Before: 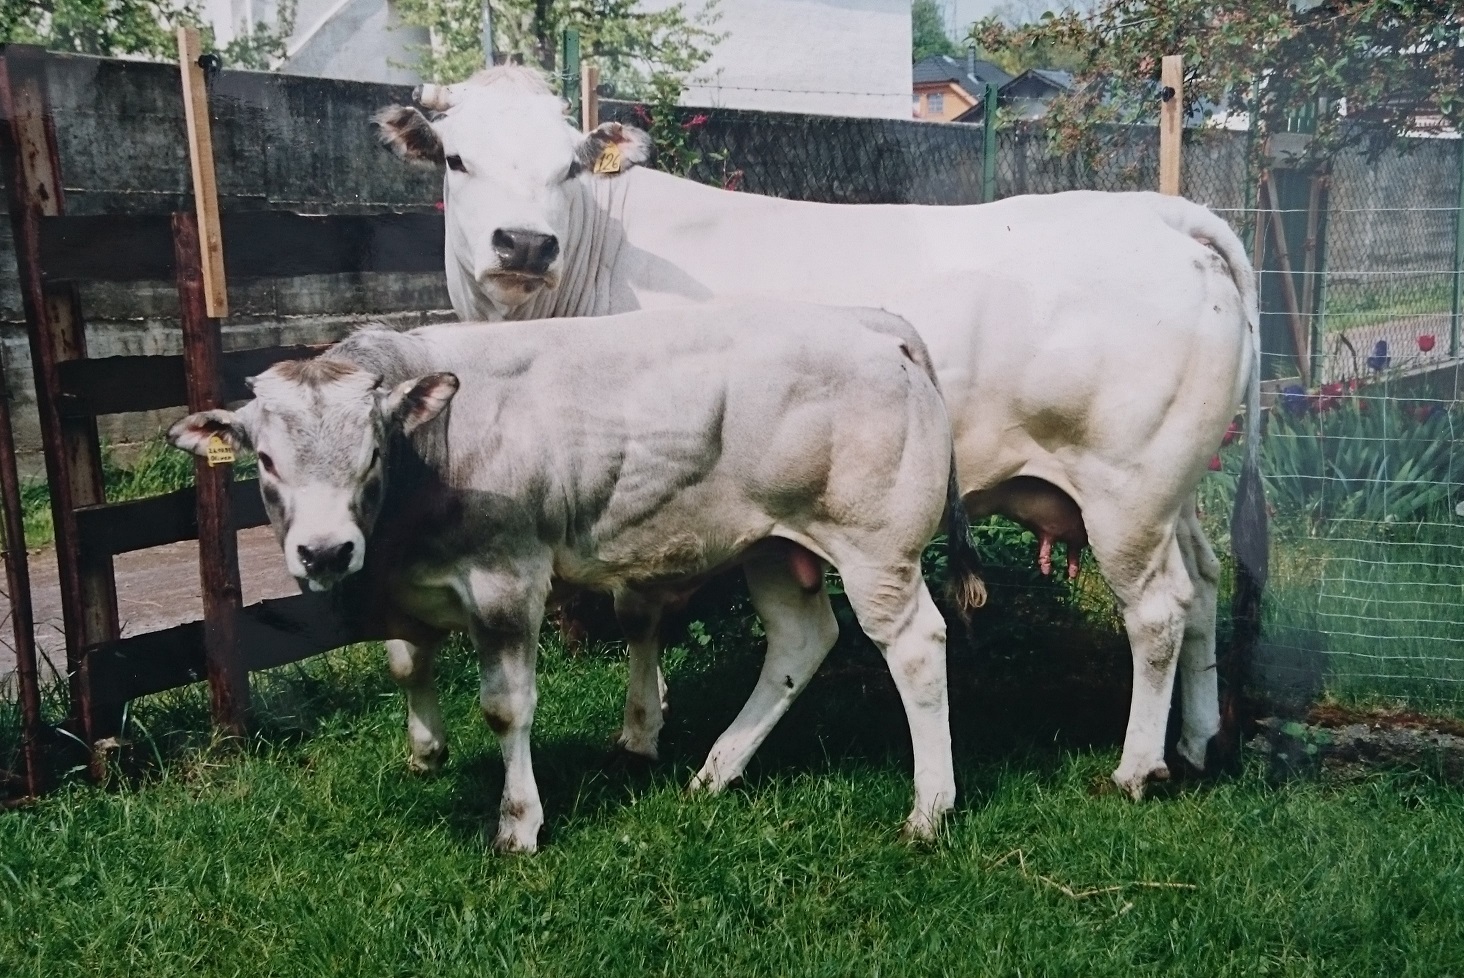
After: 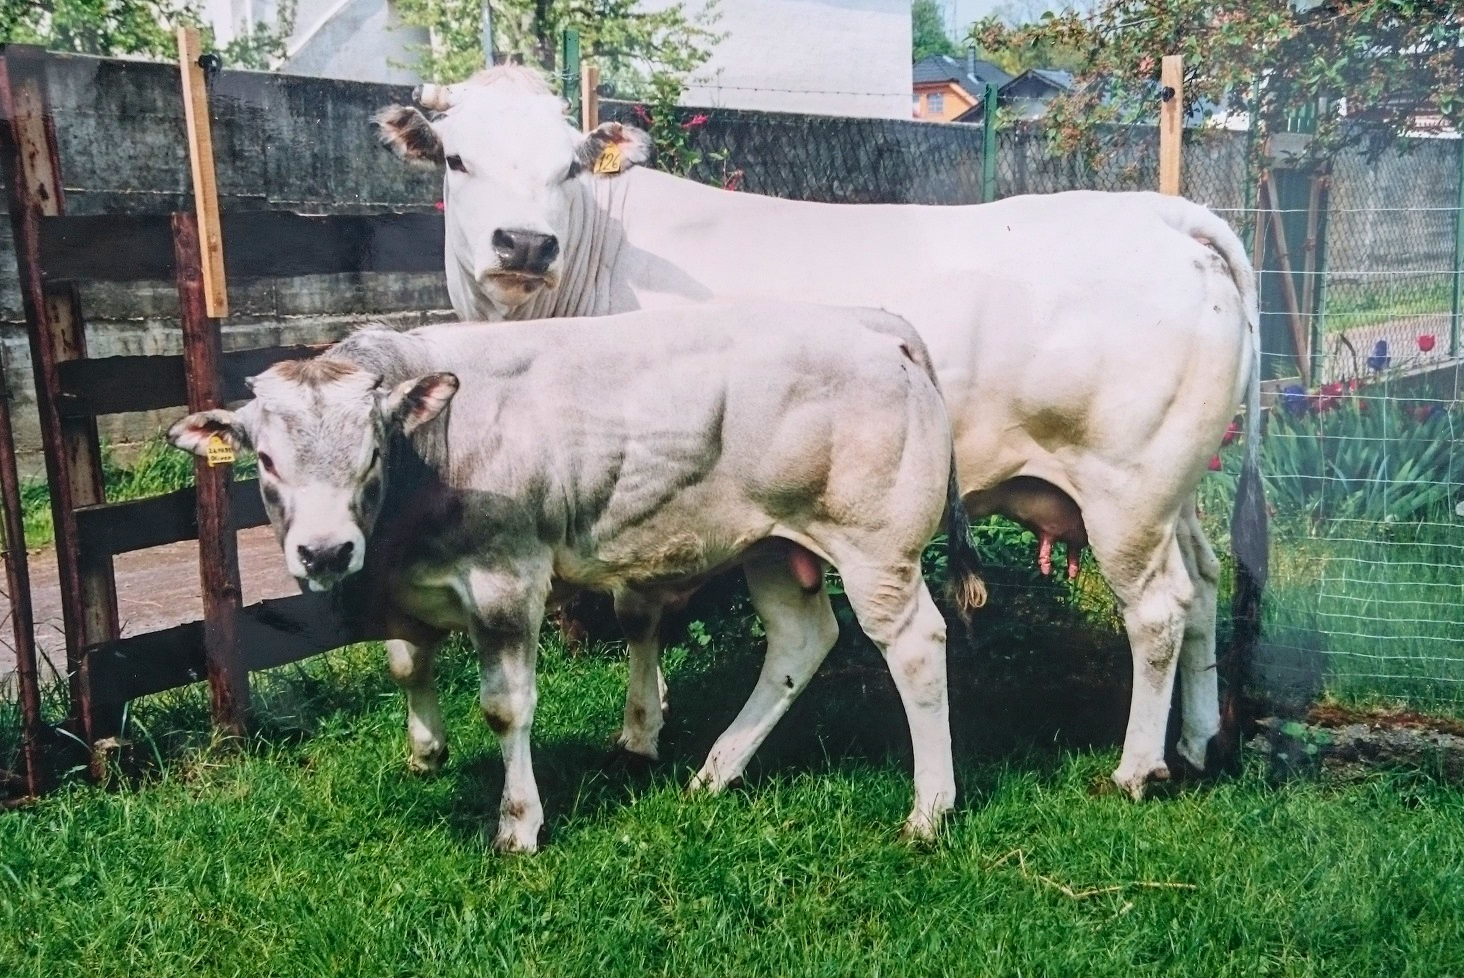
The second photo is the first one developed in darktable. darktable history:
contrast brightness saturation: contrast 0.066, brightness 0.177, saturation 0.418
local contrast: detail 130%
